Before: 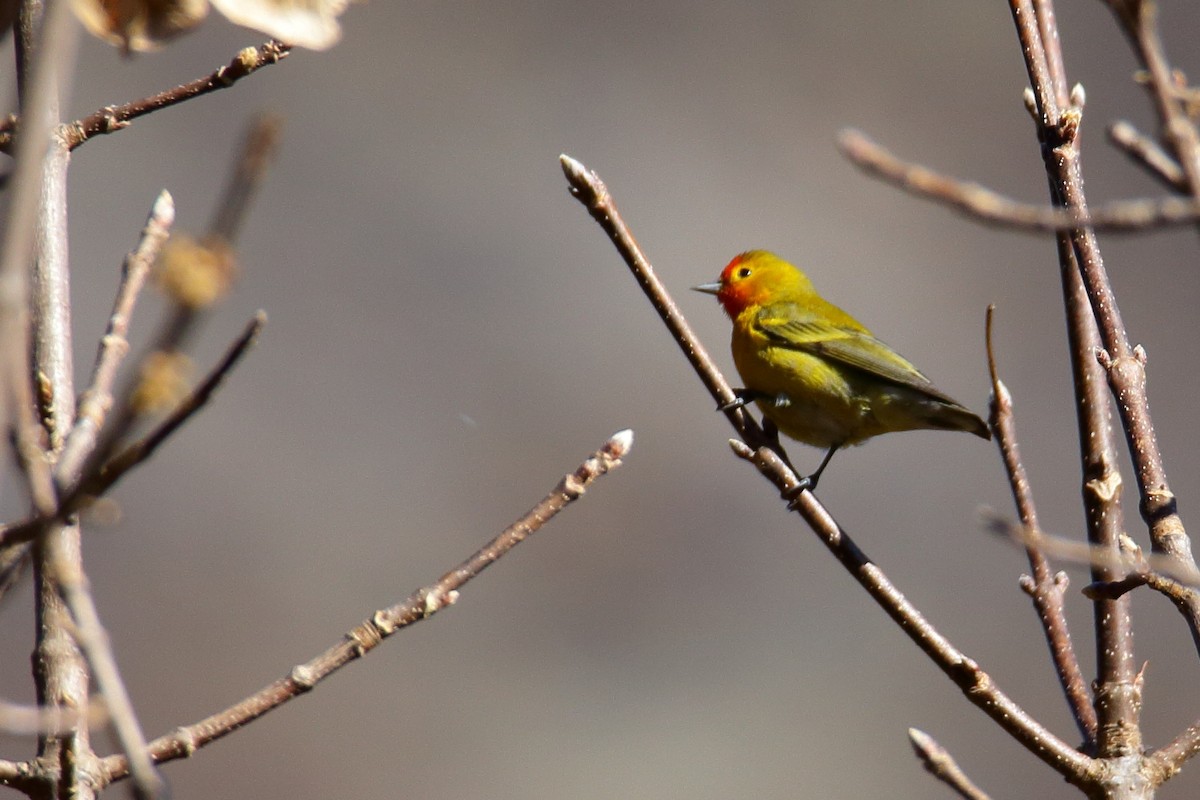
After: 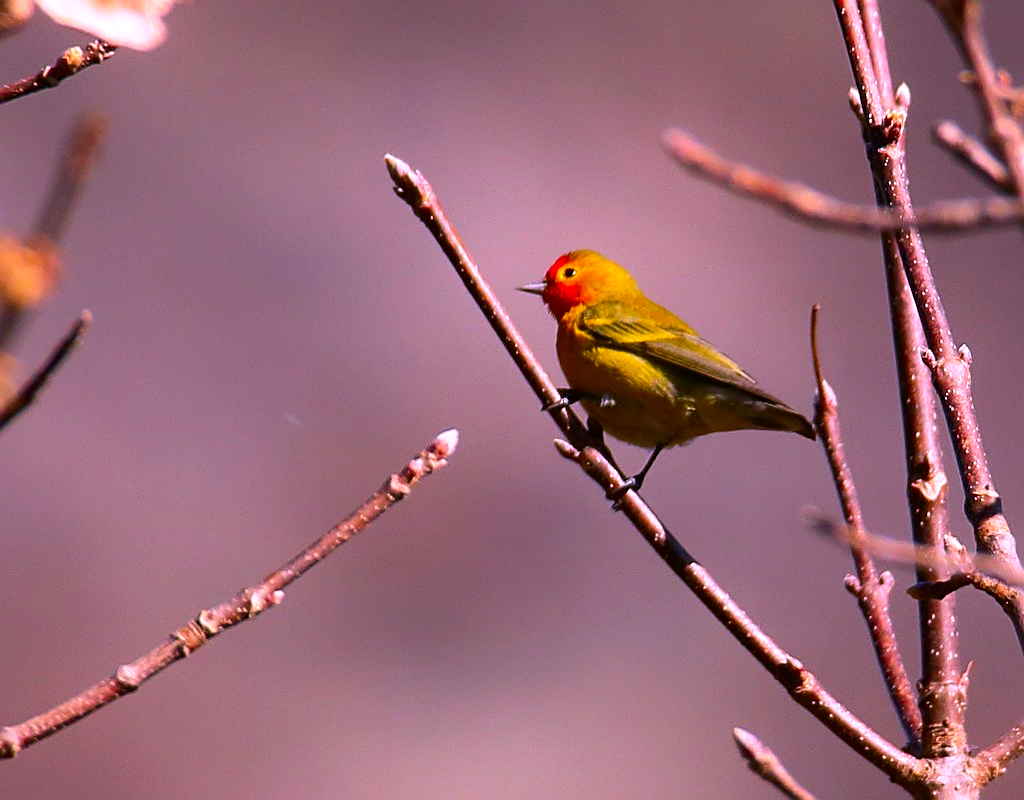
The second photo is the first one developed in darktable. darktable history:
color correction: highlights a* 19.5, highlights b* -11.53, saturation 1.69
tone equalizer: -8 EV -0.001 EV, -7 EV 0.001 EV, -6 EV -0.002 EV, -5 EV -0.003 EV, -4 EV -0.062 EV, -3 EV -0.222 EV, -2 EV -0.267 EV, -1 EV 0.105 EV, +0 EV 0.303 EV
crop and rotate: left 14.584%
sharpen: on, module defaults
